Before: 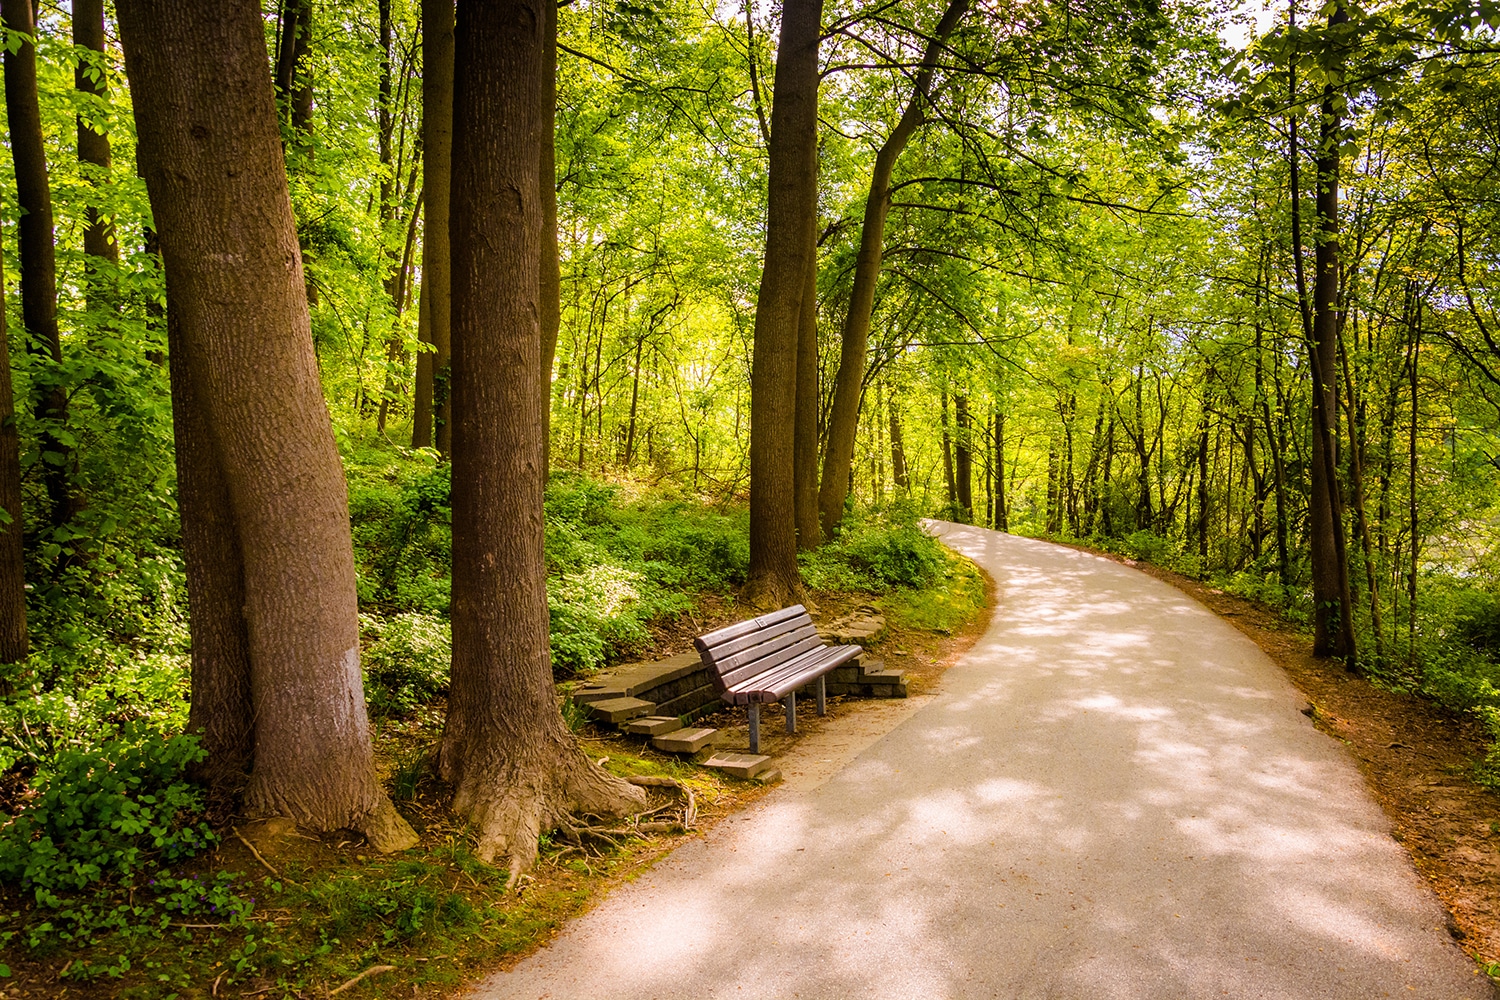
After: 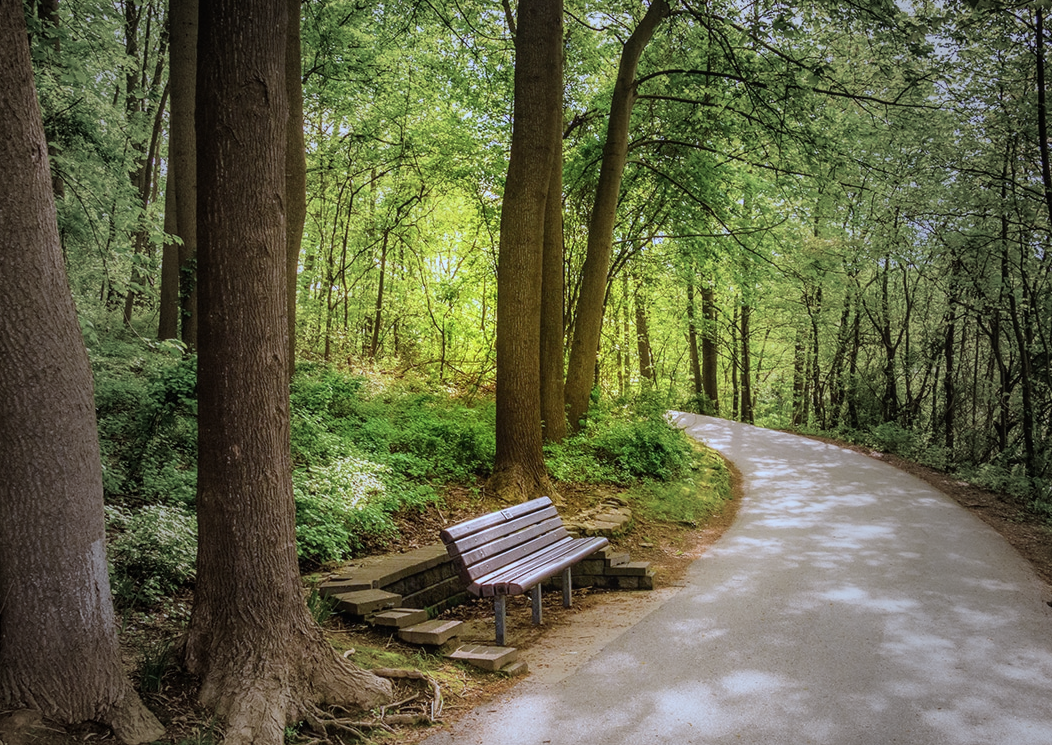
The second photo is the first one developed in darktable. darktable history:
color calibration: illuminant custom, x 0.388, y 0.387, temperature 3830.77 K
crop and rotate: left 16.975%, top 10.893%, right 12.845%, bottom 14.602%
local contrast: detail 109%
vignetting: fall-off start 16.8%, fall-off radius 100.15%, width/height ratio 0.711
